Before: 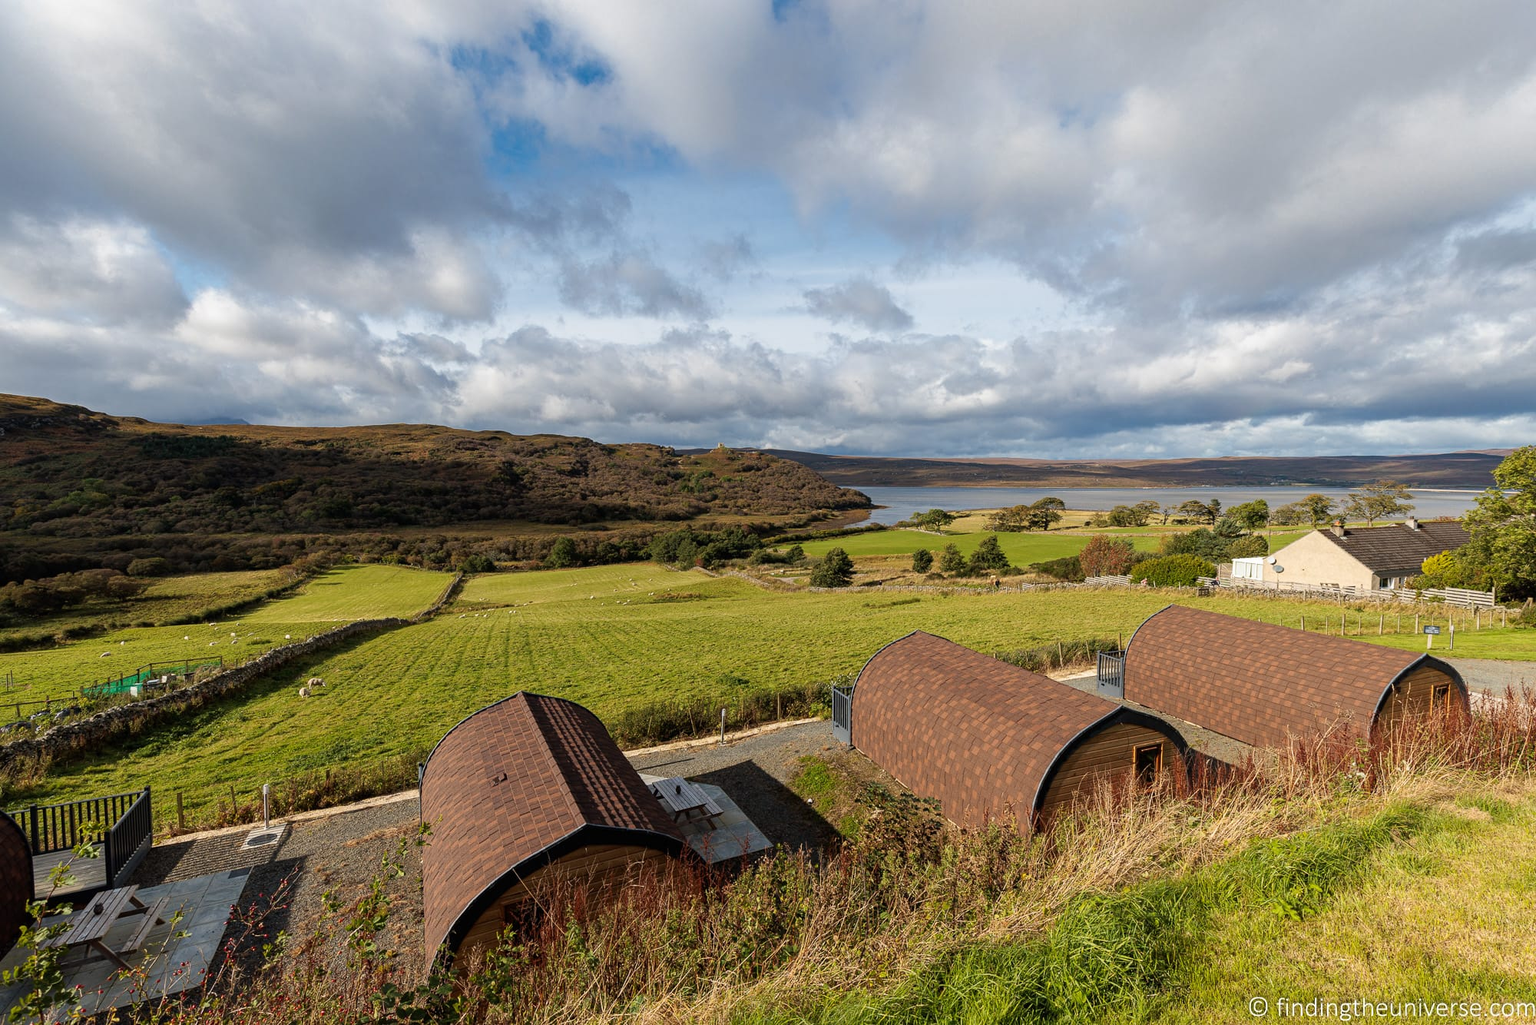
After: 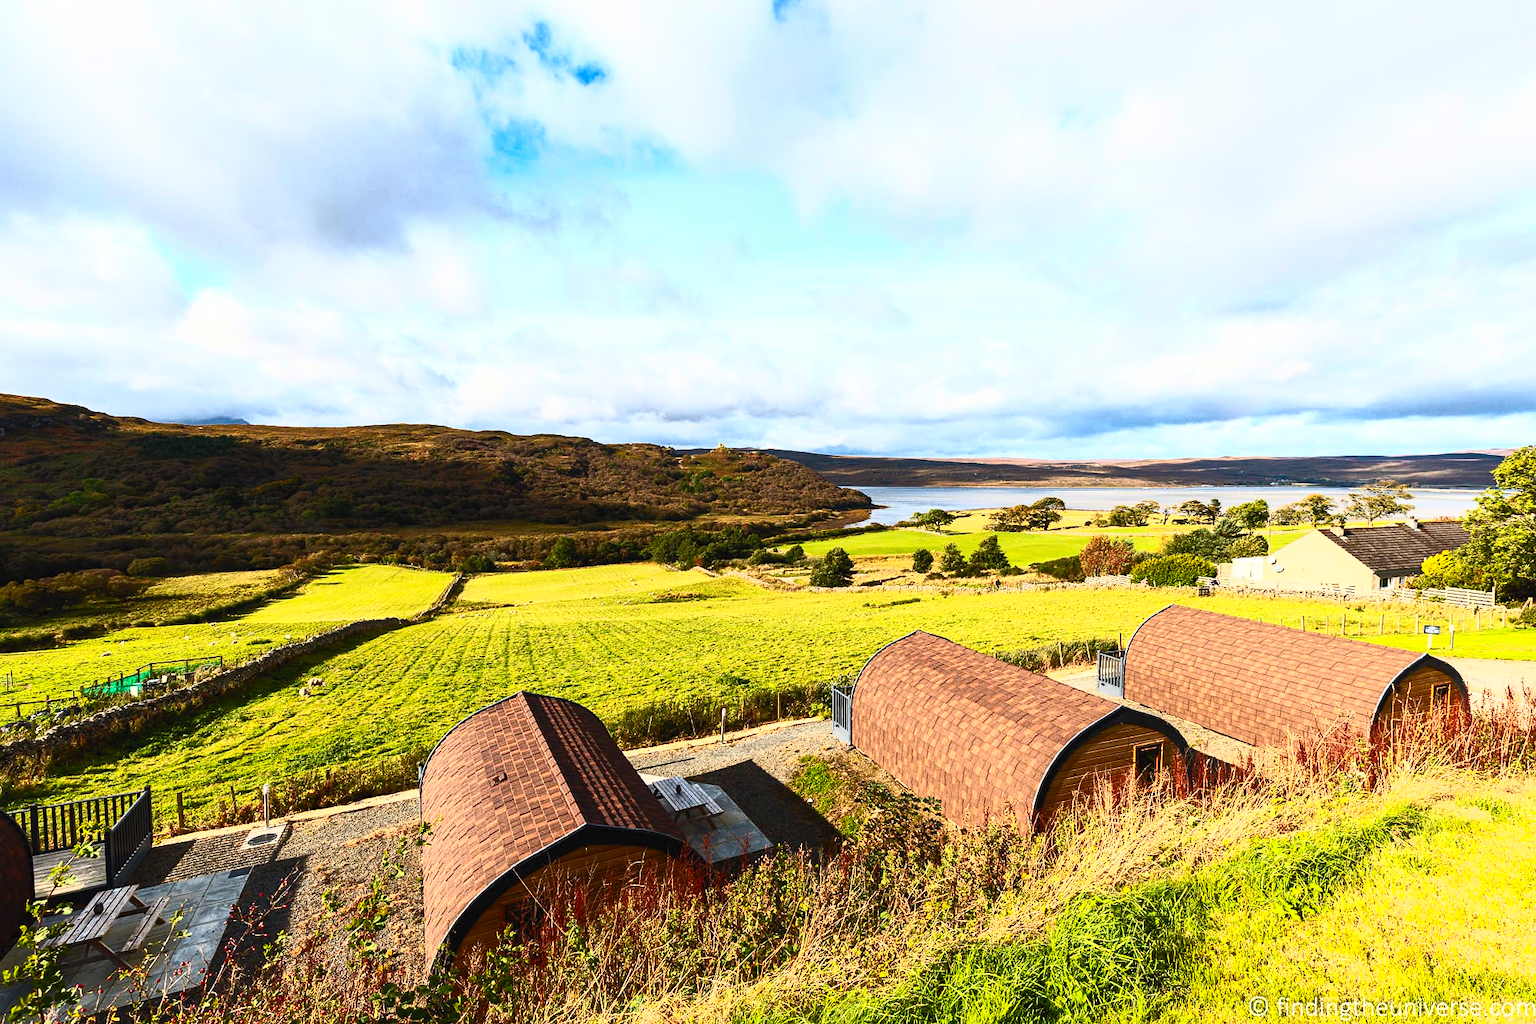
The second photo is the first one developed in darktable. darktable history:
contrast brightness saturation: contrast 0.846, brightness 0.586, saturation 0.608
